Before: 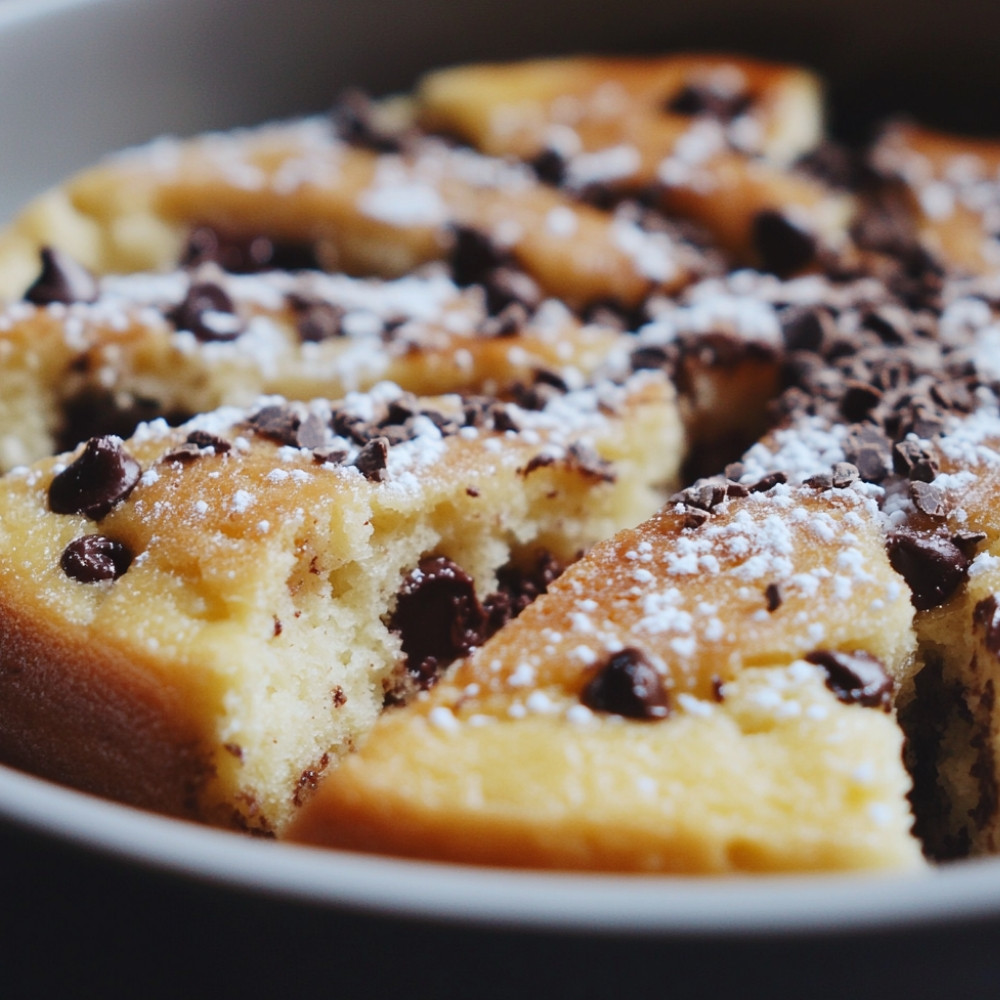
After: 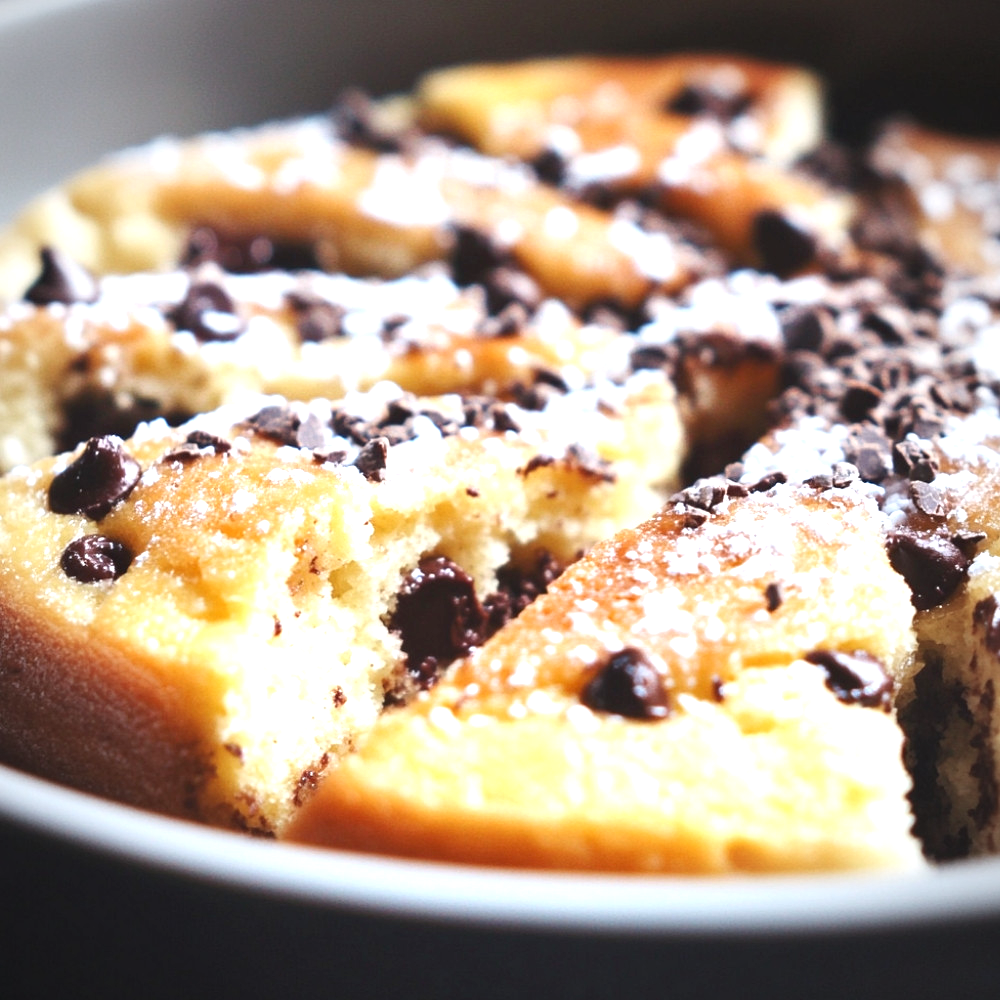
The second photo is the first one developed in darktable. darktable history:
exposure: exposure 1.15 EV, compensate highlight preservation false
vignetting: fall-off radius 60.92%
